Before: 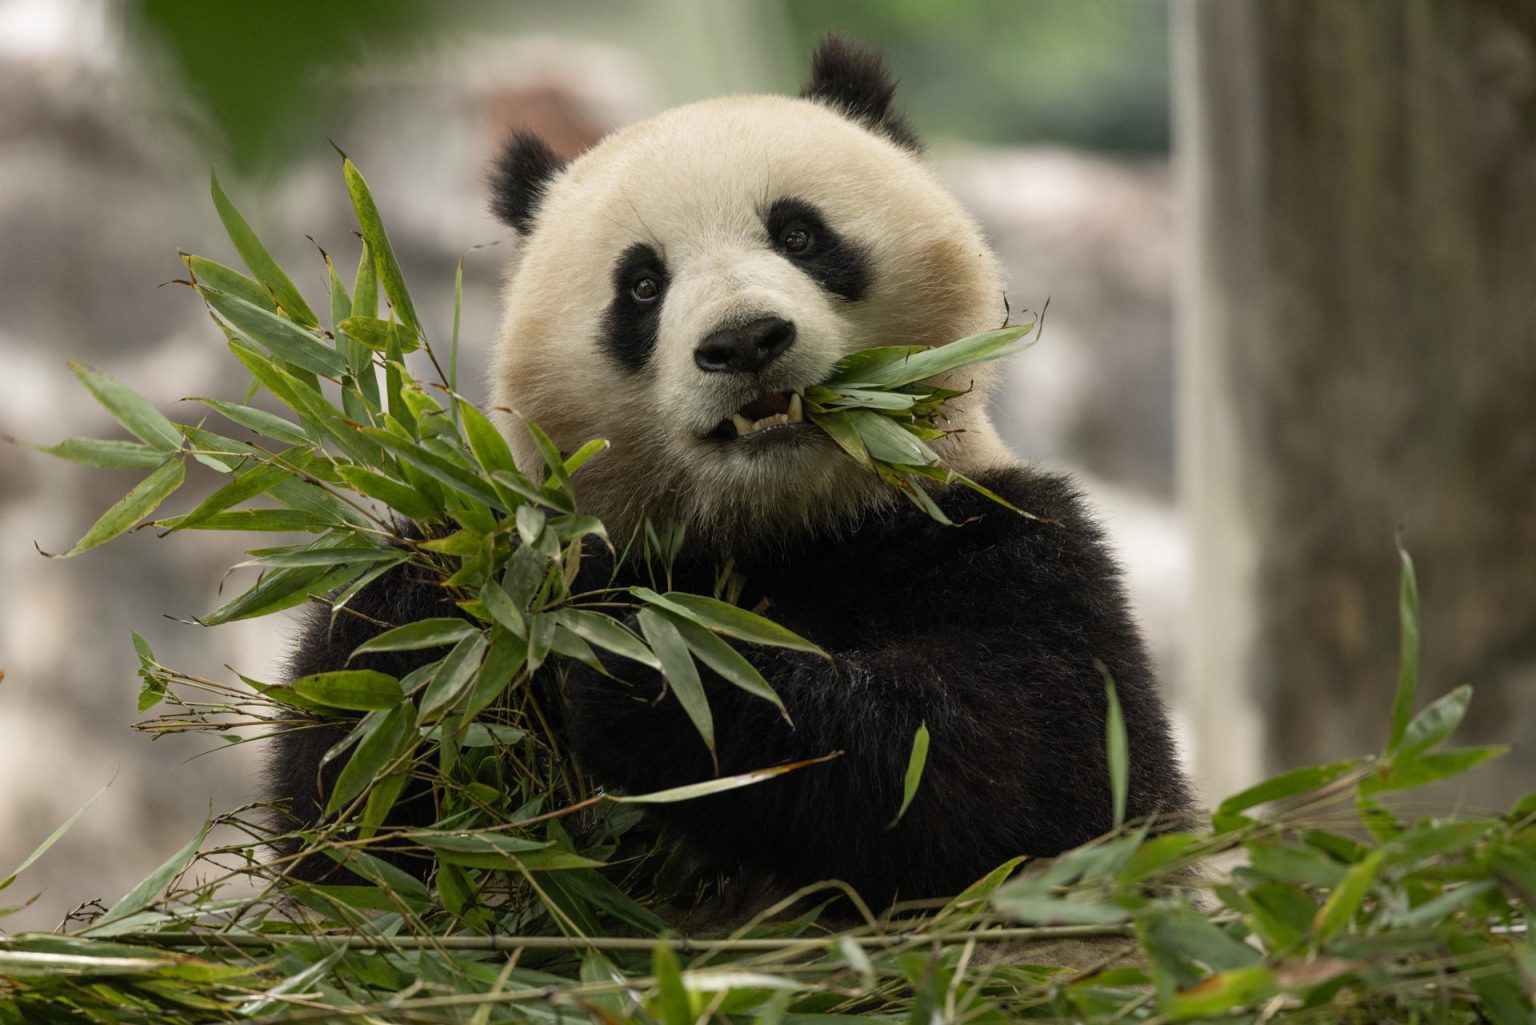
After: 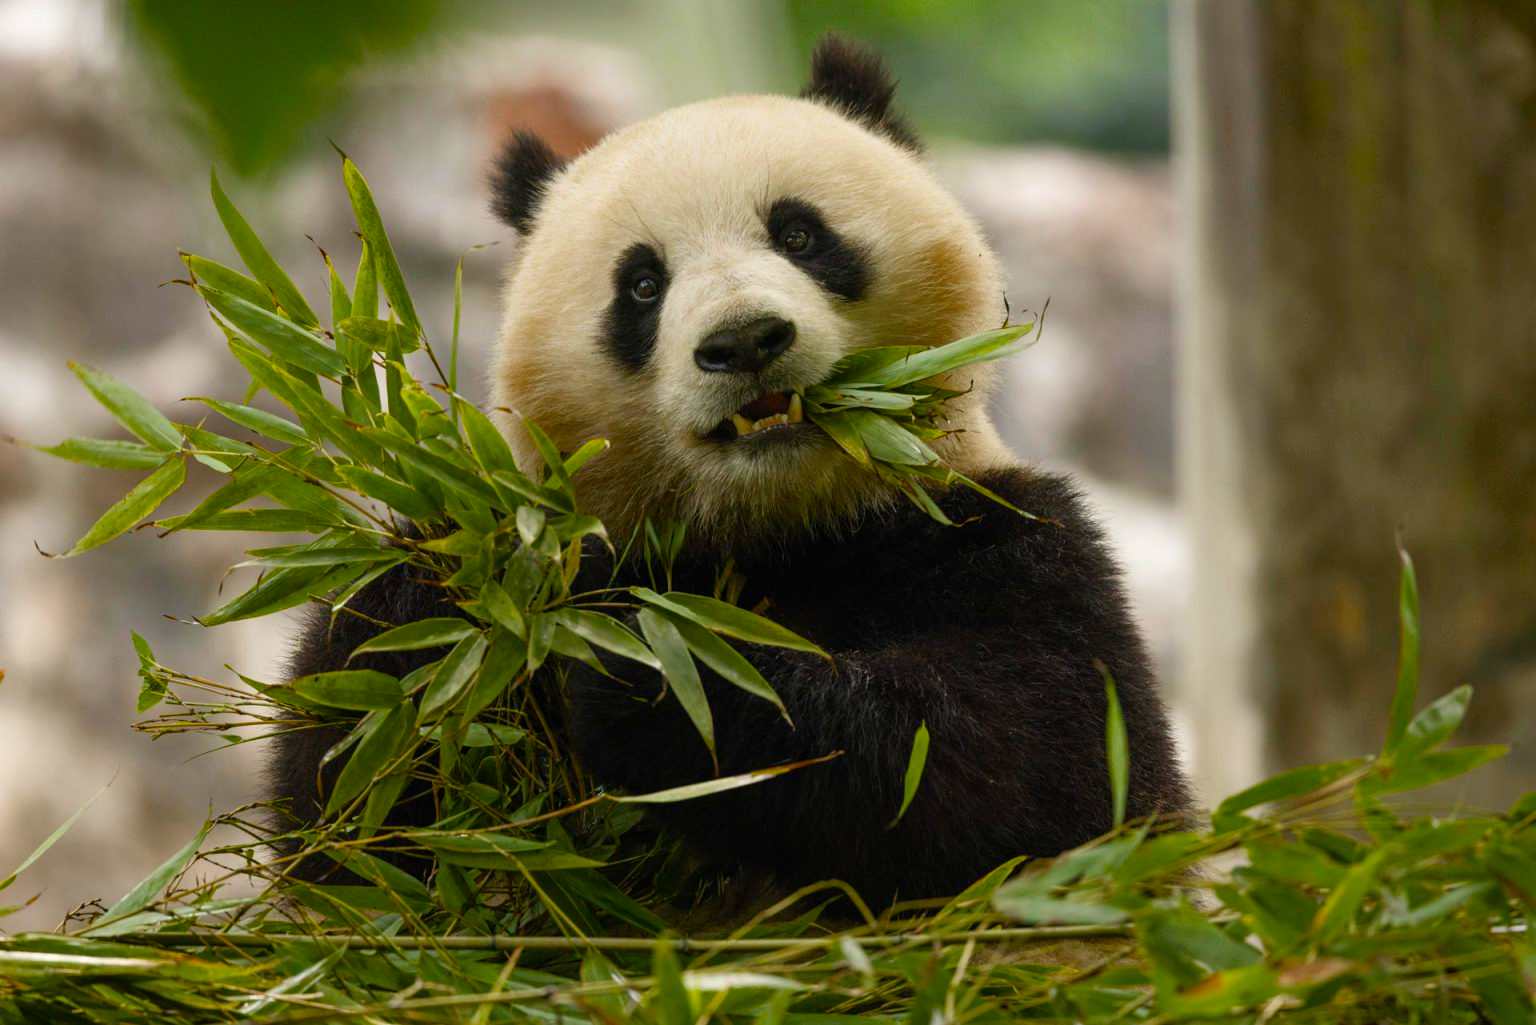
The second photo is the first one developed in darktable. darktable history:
color balance rgb: linear chroma grading › global chroma 14.509%, perceptual saturation grading › global saturation 27.085%, perceptual saturation grading › highlights -28.492%, perceptual saturation grading › mid-tones 15.14%, perceptual saturation grading › shadows 34.239%, global vibrance 21.62%
